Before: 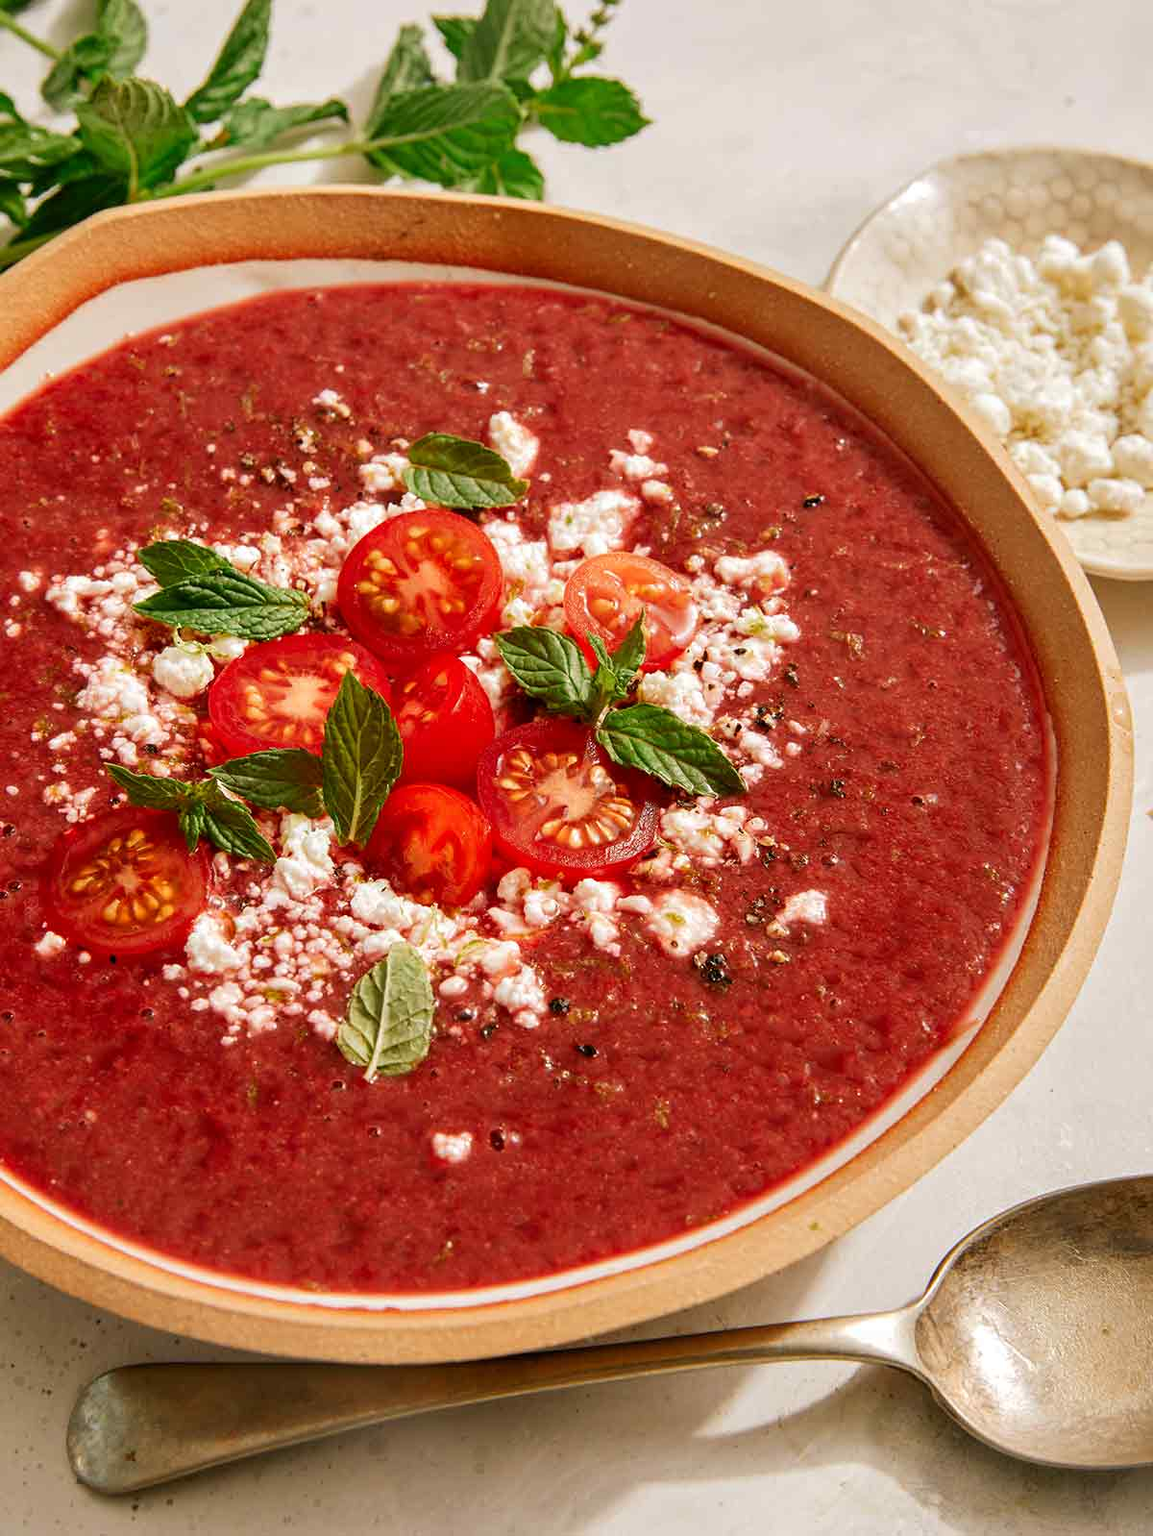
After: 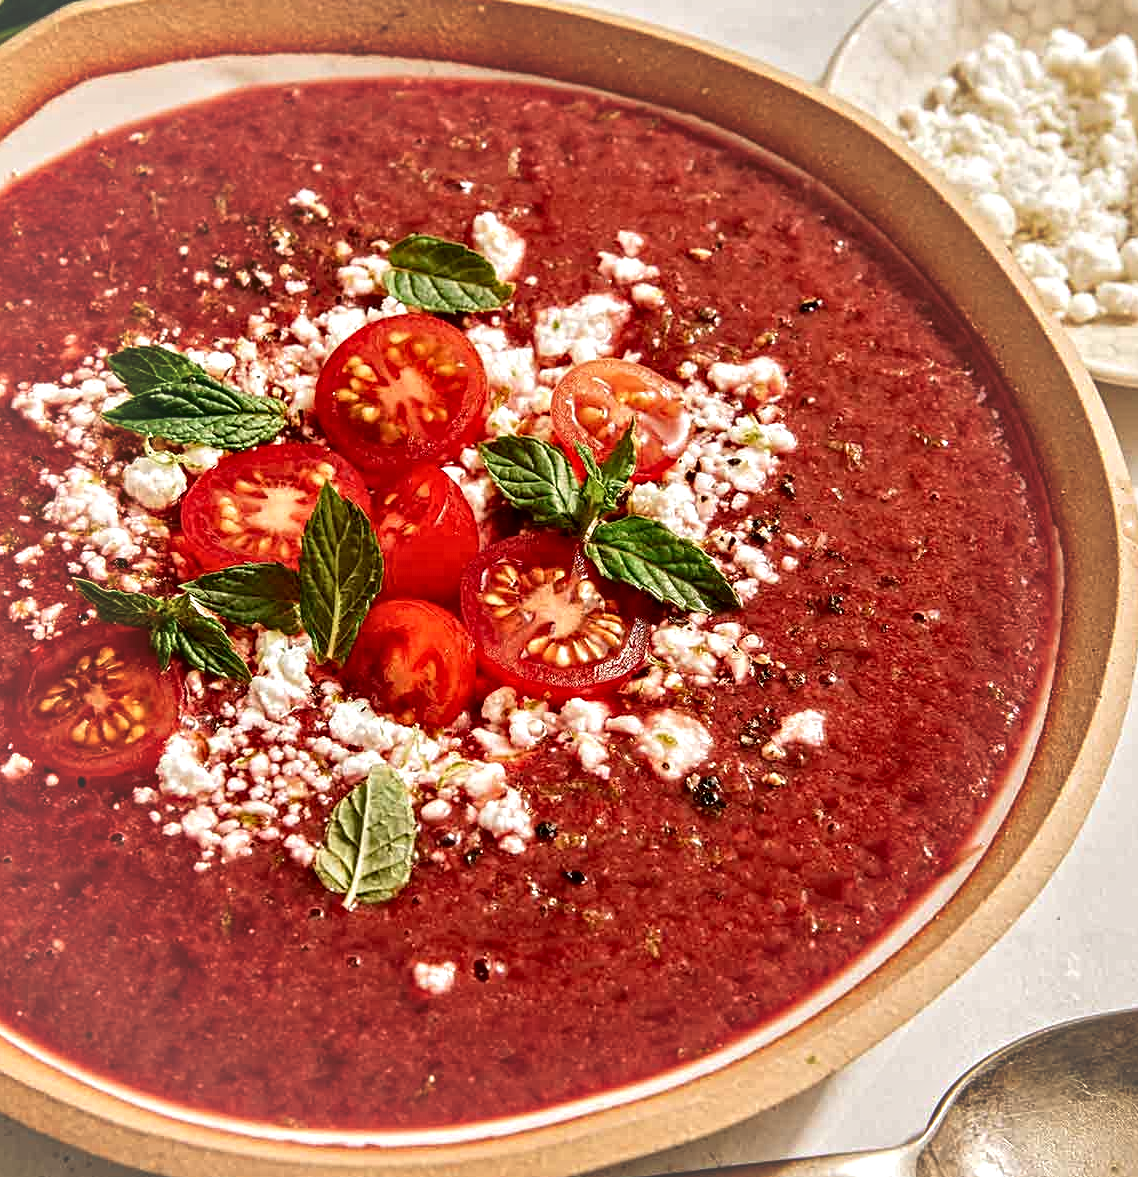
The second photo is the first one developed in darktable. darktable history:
crop and rotate: left 3.001%, top 13.57%, right 2.151%, bottom 12.766%
local contrast: mode bilateral grid, contrast 19, coarseness 49, detail 120%, midtone range 0.2
vignetting: fall-off start 66.1%, fall-off radius 39.82%, brightness 0.048, saturation -0.001, automatic ratio true, width/height ratio 0.675
contrast equalizer: y [[0.506, 0.531, 0.562, 0.606, 0.638, 0.669], [0.5 ×6], [0.5 ×6], [0 ×6], [0 ×6]]
